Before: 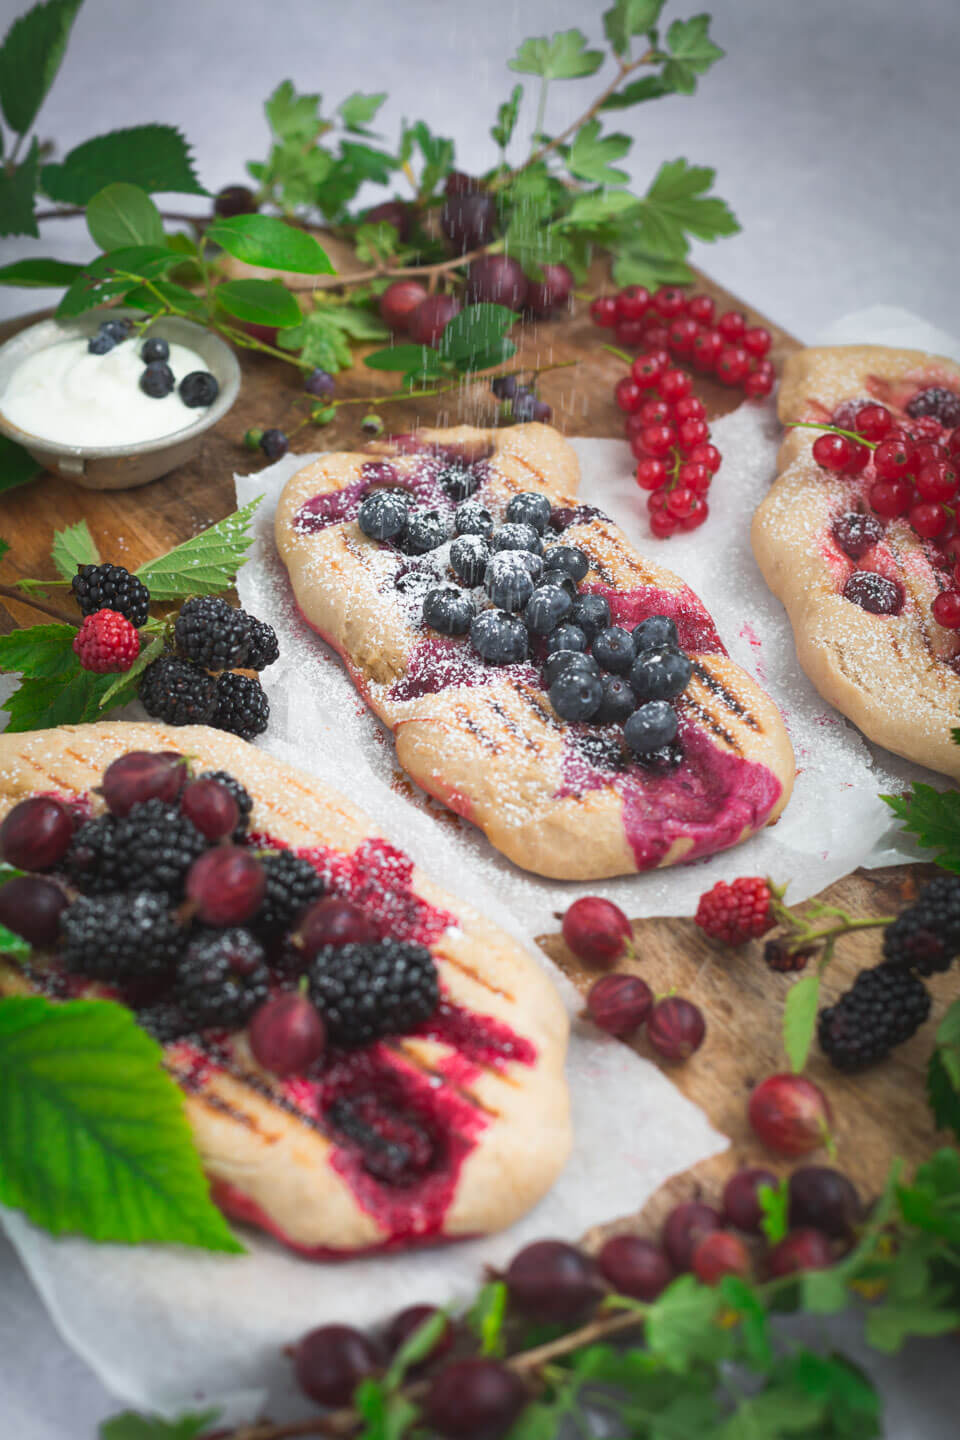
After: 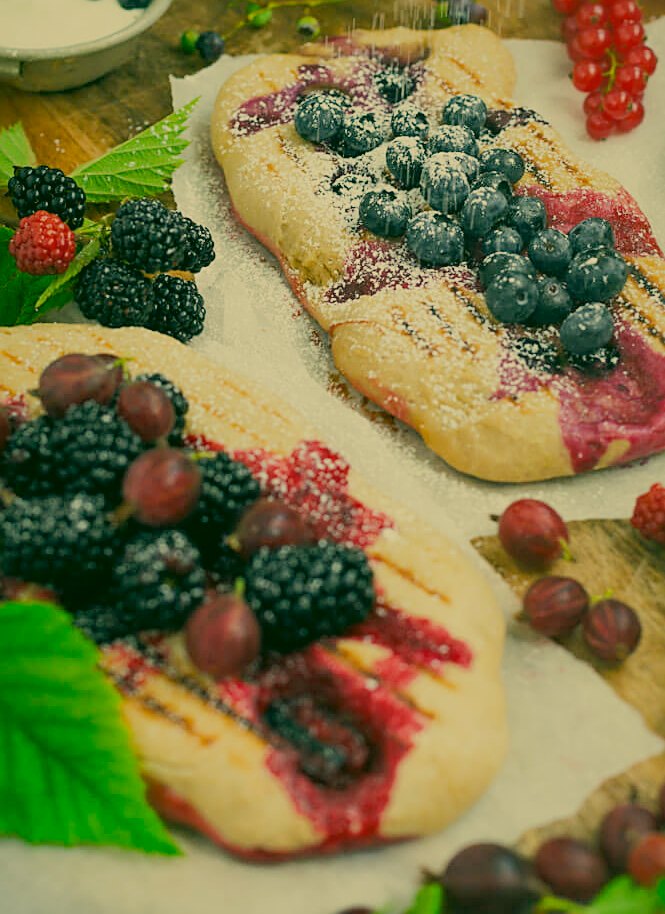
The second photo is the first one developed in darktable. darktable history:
sharpen: on, module defaults
filmic rgb: black relative exposure -6.91 EV, white relative exposure 5.63 EV, hardness 2.85
color correction: highlights a* 5.71, highlights b* 32.78, shadows a* -26.59, shadows b* 3.92
contrast brightness saturation: contrast 0.067, brightness -0.128, saturation 0.065
shadows and highlights: on, module defaults
exposure: black level correction -0.002, exposure 0.529 EV, compensate exposure bias true, compensate highlight preservation false
crop: left 6.758%, top 27.678%, right 23.893%, bottom 8.818%
